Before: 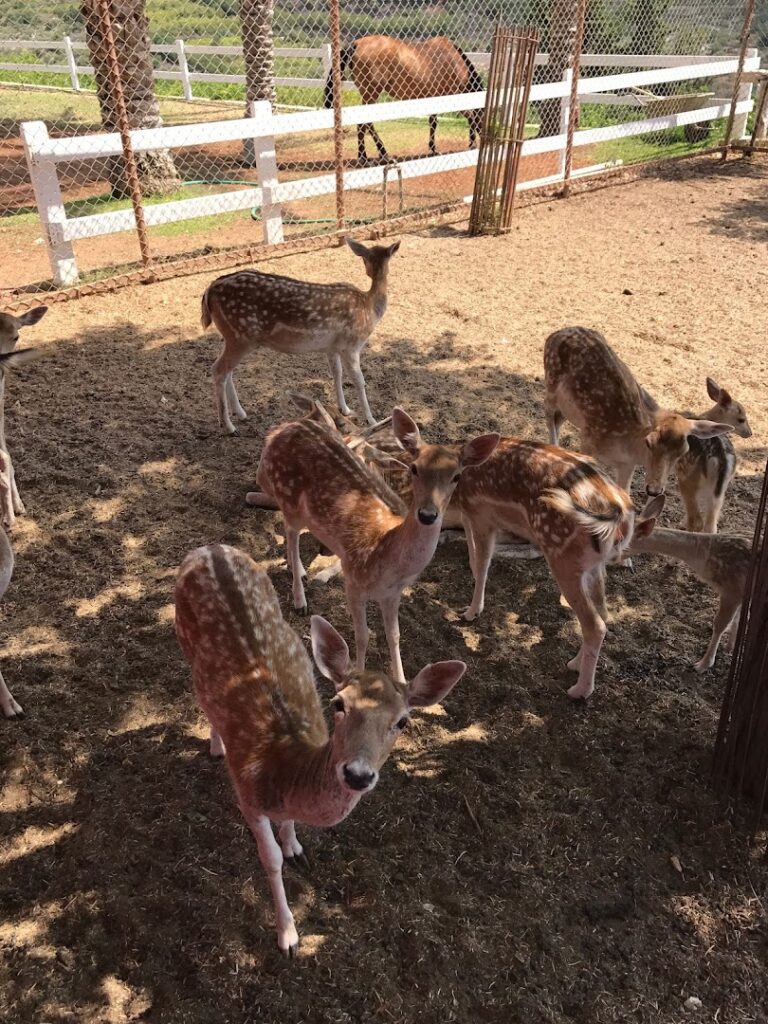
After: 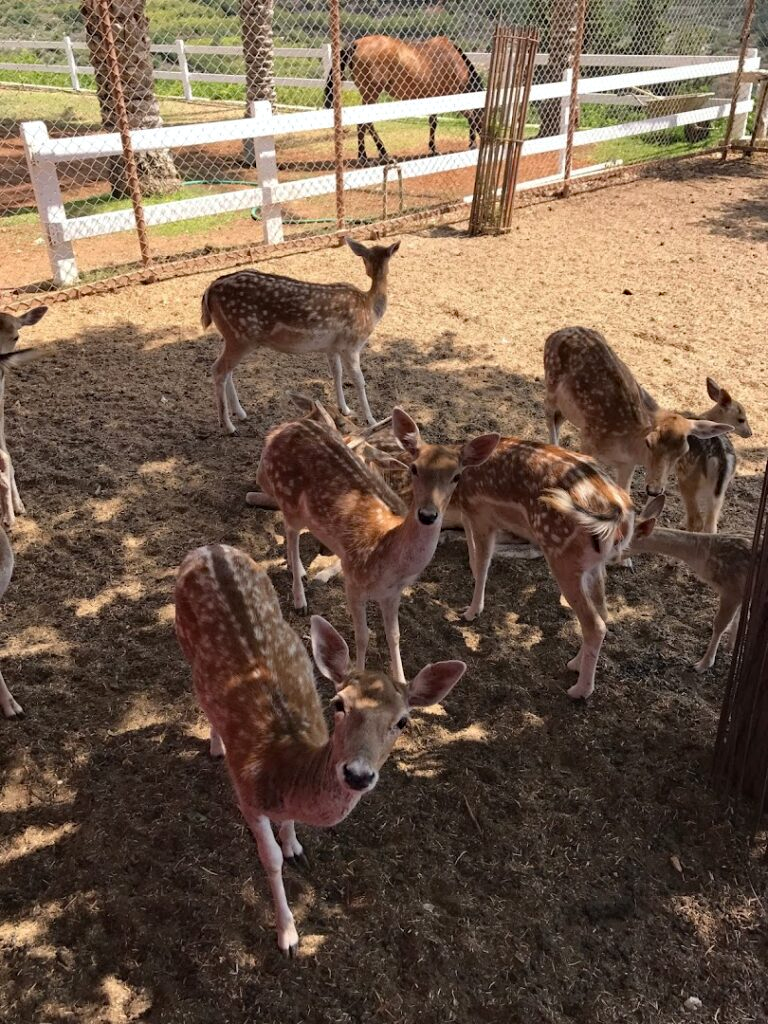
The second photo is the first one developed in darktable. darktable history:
white balance: emerald 1
haze removal: compatibility mode true, adaptive false
